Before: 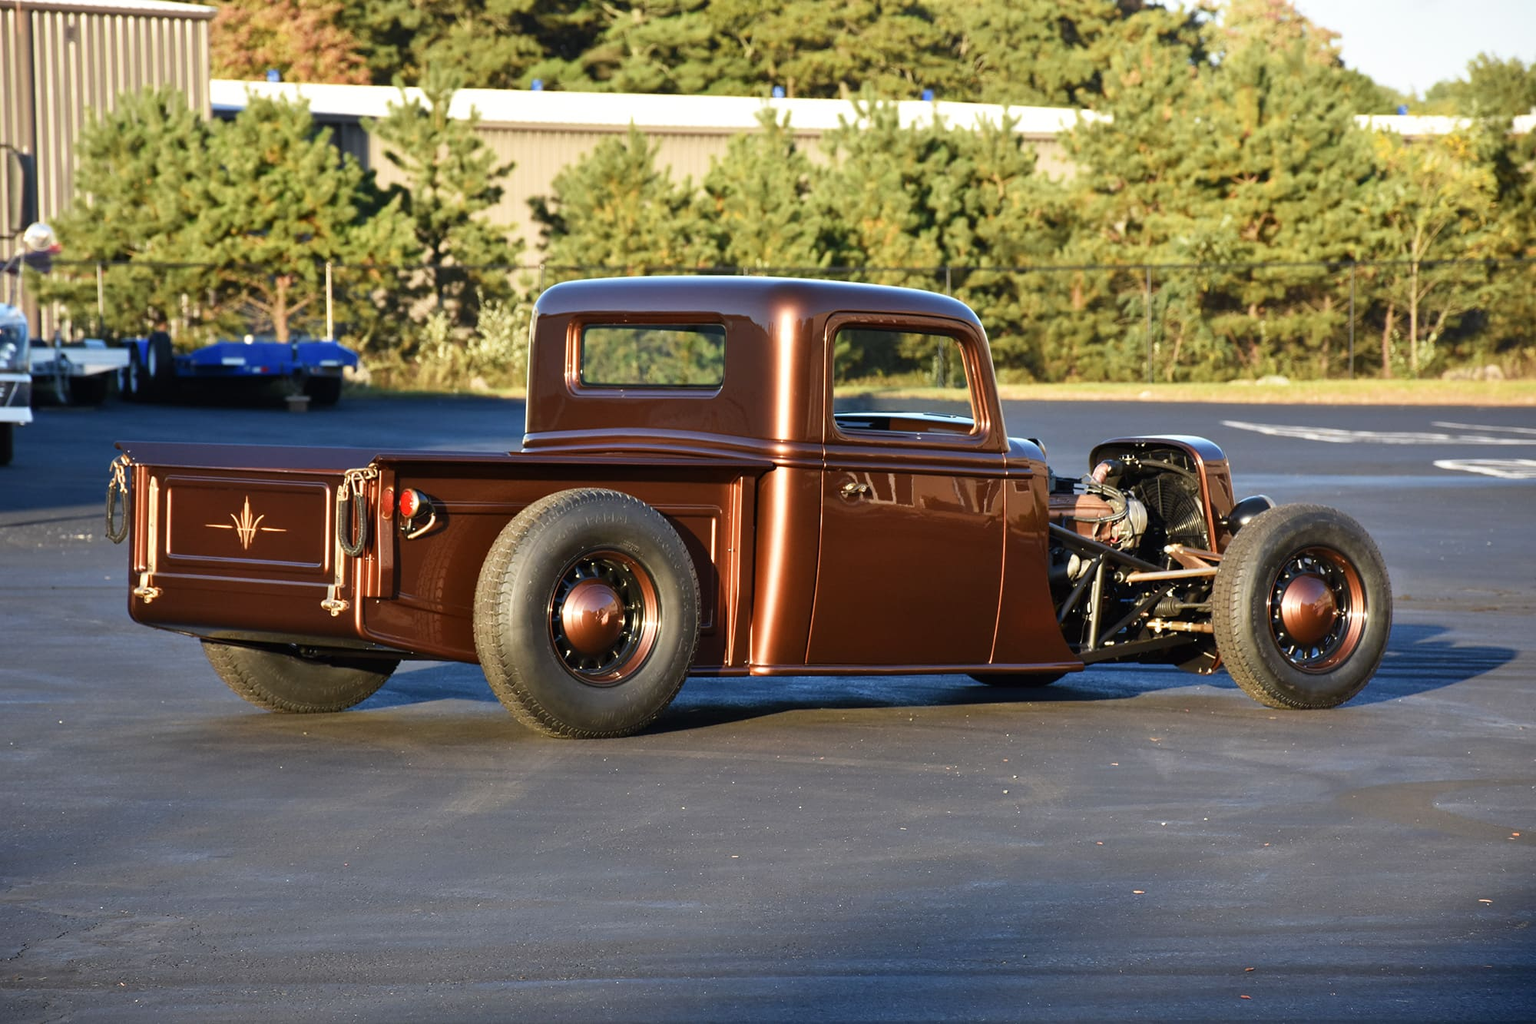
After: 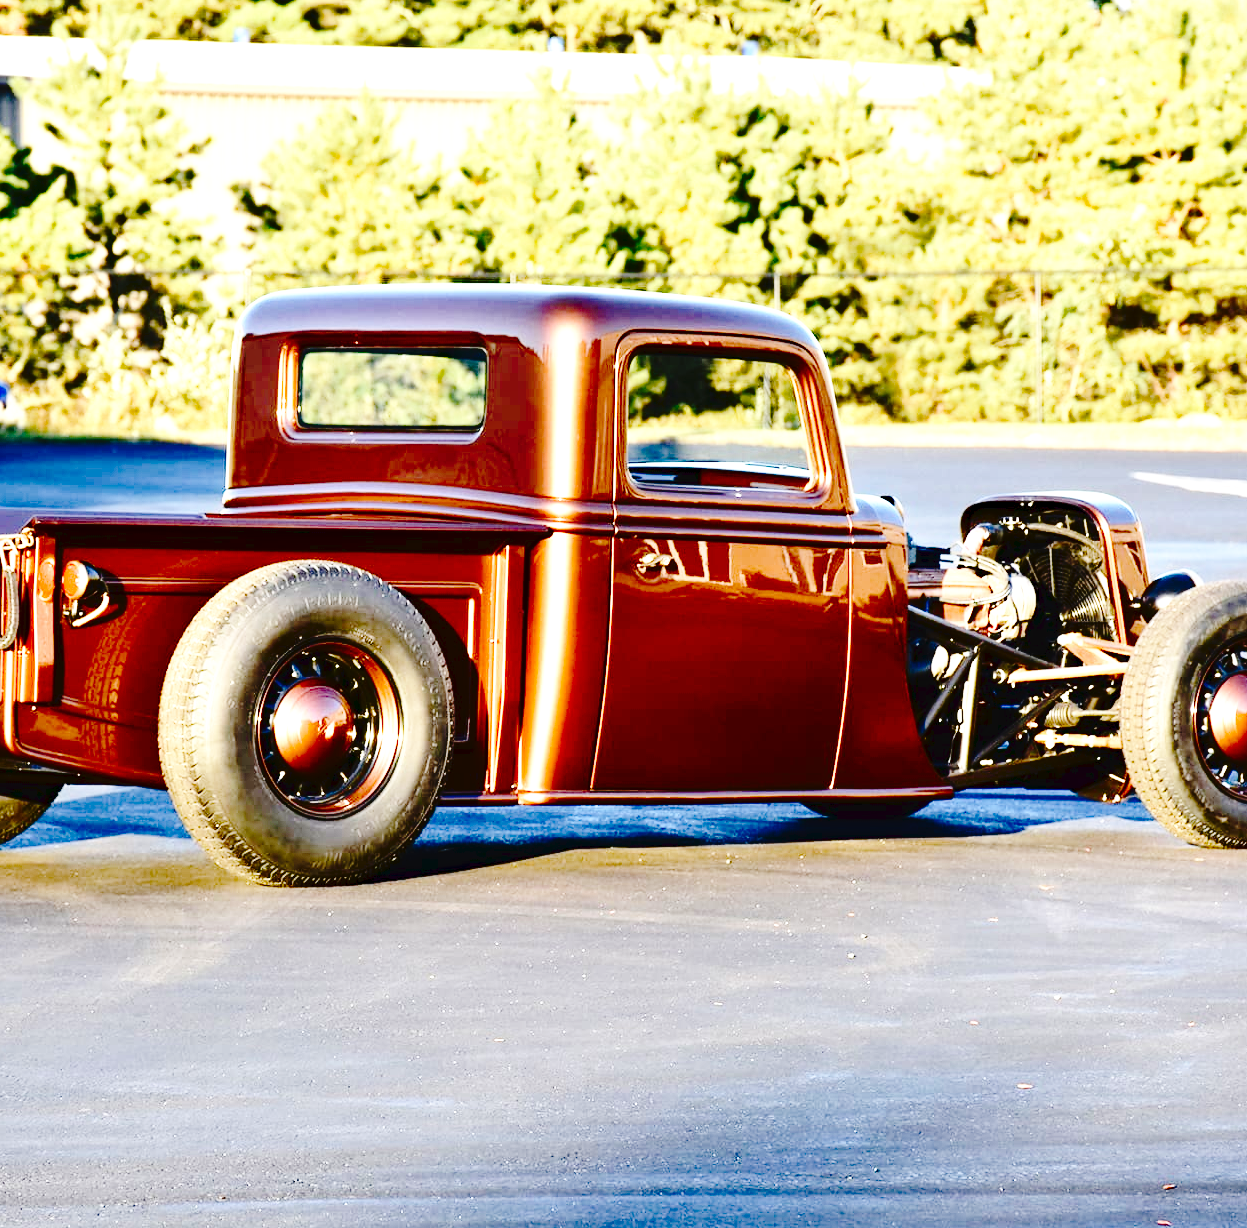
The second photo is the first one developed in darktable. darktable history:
haze removal: on, module defaults
base curve: curves: ch0 [(0, 0) (0.028, 0.03) (0.121, 0.232) (0.46, 0.748) (0.859, 0.968) (1, 1)], preserve colors none
crop and rotate: left 22.918%, top 5.629%, right 14.711%, bottom 2.247%
tone curve: curves: ch0 [(0, 0) (0.003, 0.031) (0.011, 0.033) (0.025, 0.038) (0.044, 0.049) (0.069, 0.059) (0.1, 0.071) (0.136, 0.093) (0.177, 0.142) (0.224, 0.204) (0.277, 0.292) (0.335, 0.387) (0.399, 0.484) (0.468, 0.567) (0.543, 0.643) (0.623, 0.712) (0.709, 0.776) (0.801, 0.837) (0.898, 0.903) (1, 1)], preserve colors none
contrast brightness saturation: contrast 0.19, brightness -0.24, saturation 0.11
exposure: exposure 1.223 EV, compensate highlight preservation false
